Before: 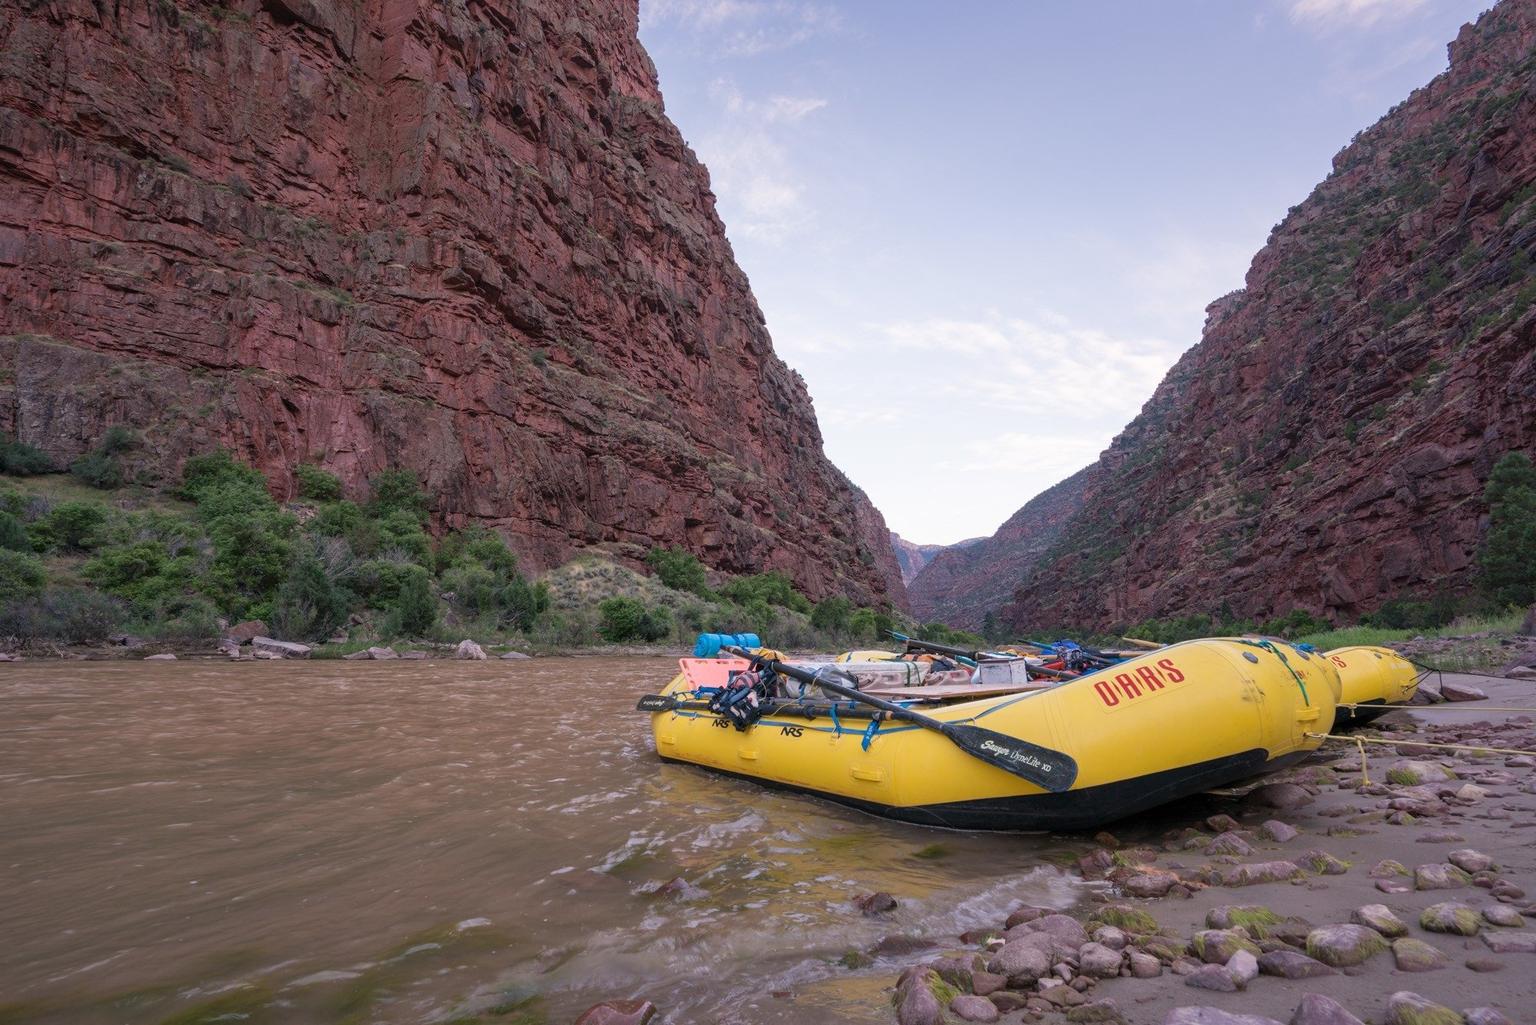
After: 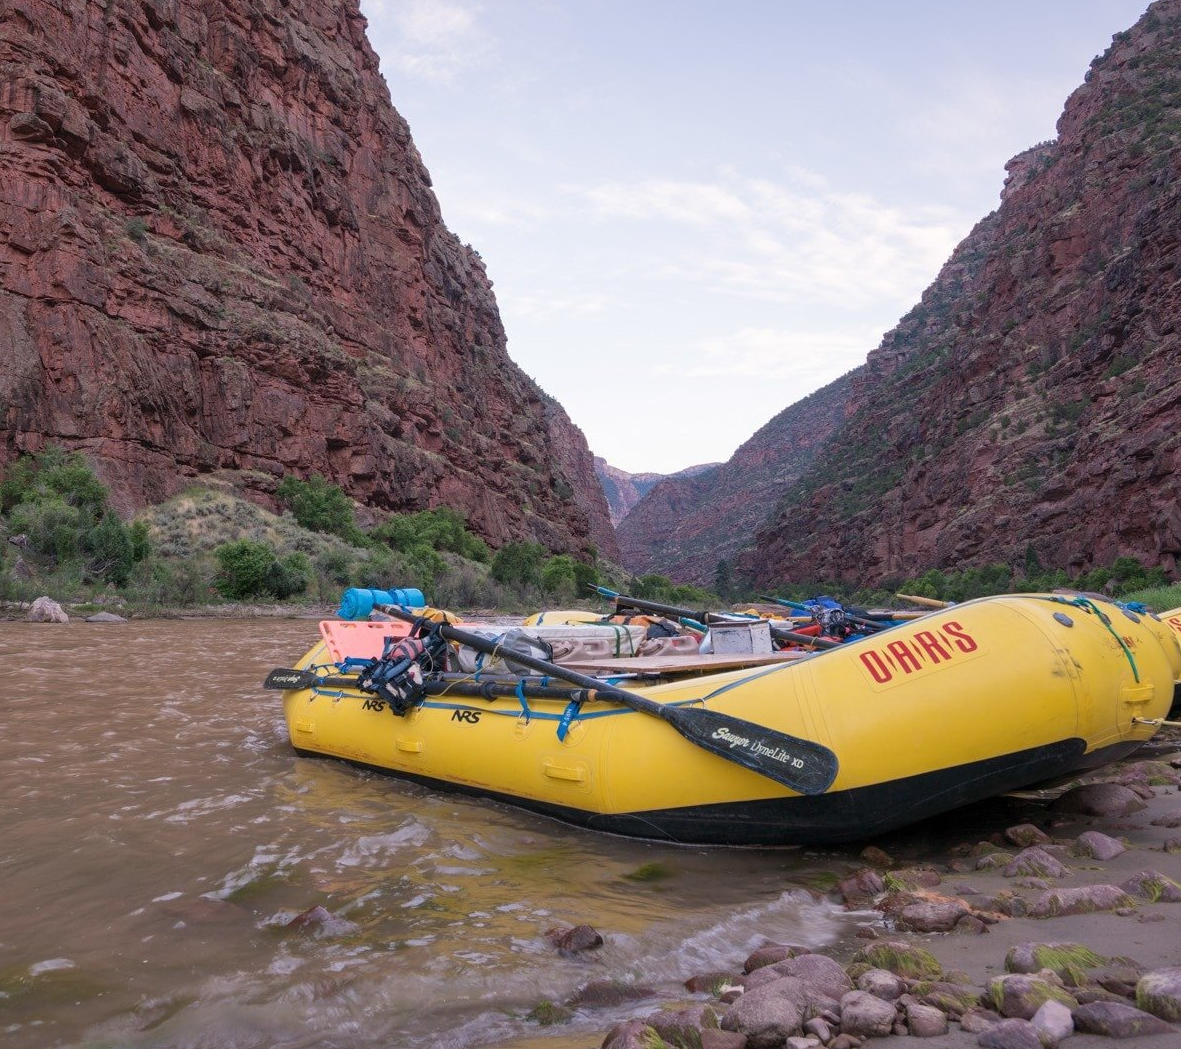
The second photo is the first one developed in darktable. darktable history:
shadows and highlights: shadows 30.86, highlights 0, soften with gaussian
crop and rotate: left 28.256%, top 17.734%, right 12.656%, bottom 3.573%
